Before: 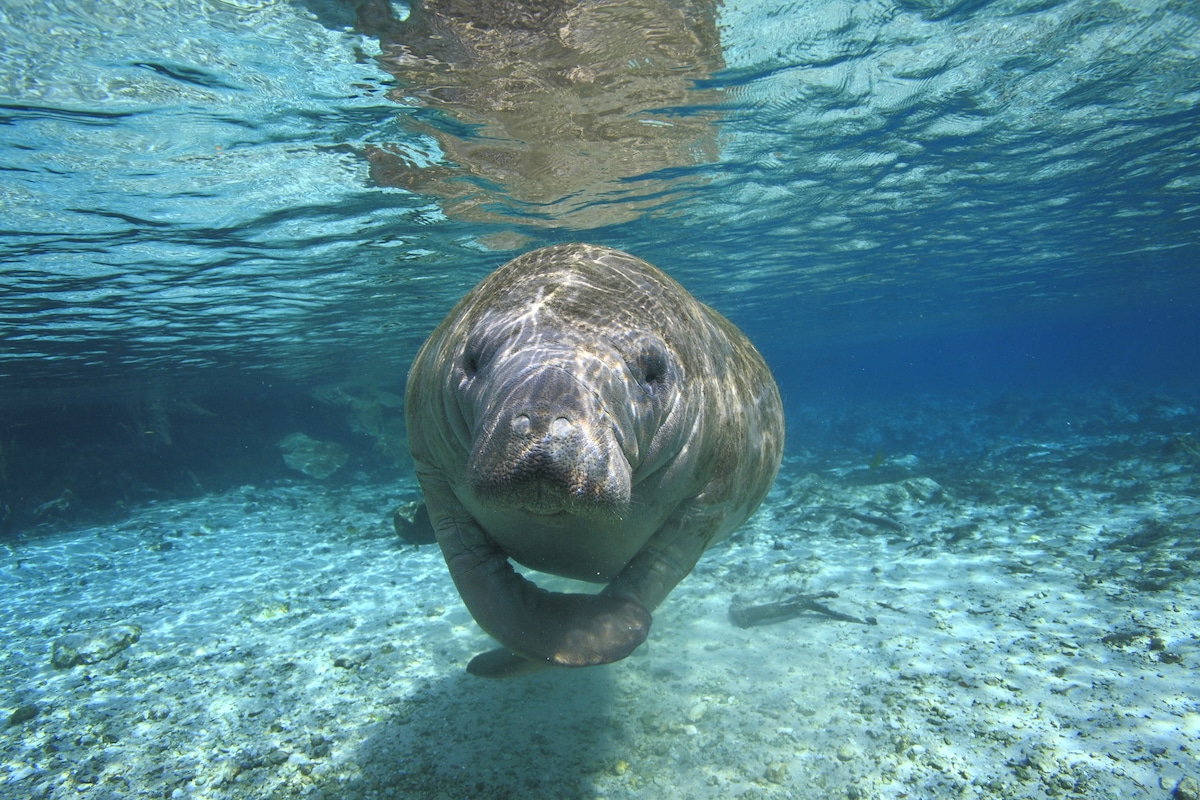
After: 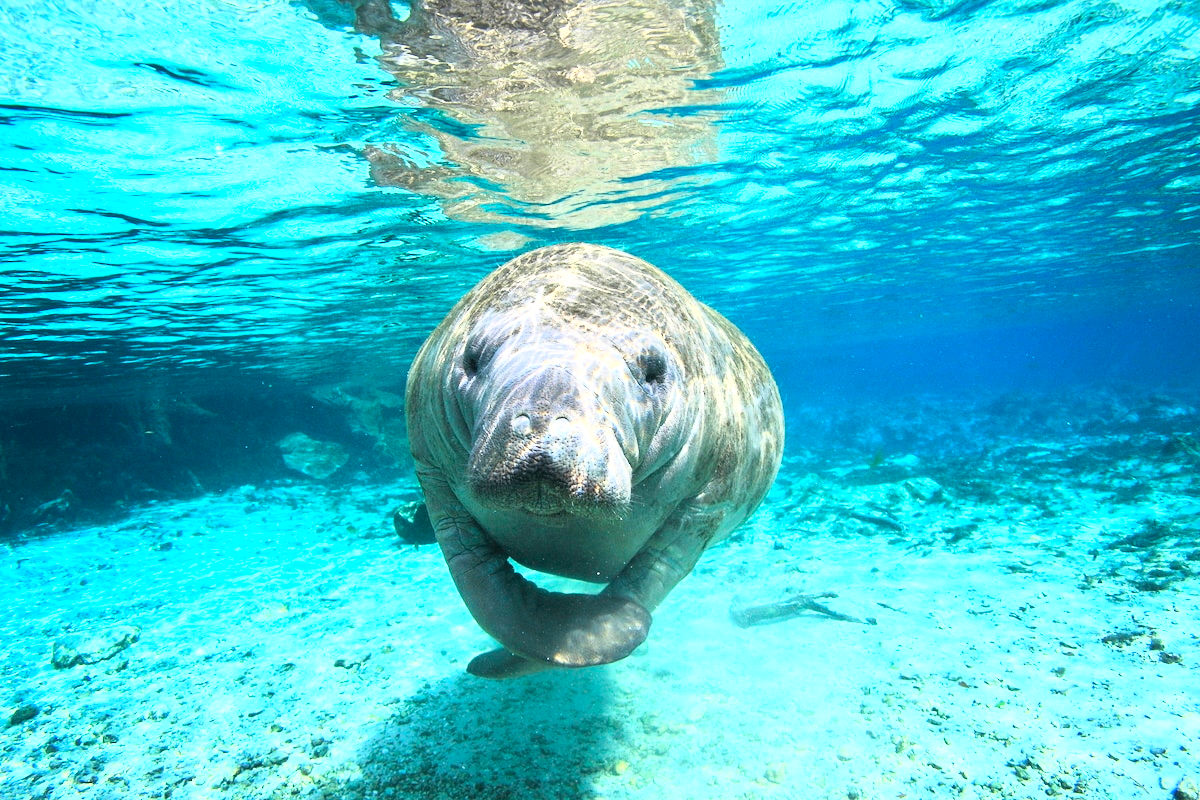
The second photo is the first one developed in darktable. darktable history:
exposure: black level correction 0.001, exposure 0.959 EV, compensate highlight preservation false
tone curve: curves: ch0 [(0, 0) (0.187, 0.12) (0.384, 0.363) (0.577, 0.681) (0.735, 0.881) (0.864, 0.959) (1, 0.987)]; ch1 [(0, 0) (0.402, 0.36) (0.476, 0.466) (0.501, 0.501) (0.518, 0.514) (0.564, 0.614) (0.614, 0.664) (0.741, 0.829) (1, 1)]; ch2 [(0, 0) (0.429, 0.387) (0.483, 0.481) (0.503, 0.501) (0.522, 0.531) (0.564, 0.605) (0.615, 0.697) (0.702, 0.774) (1, 0.895)]
